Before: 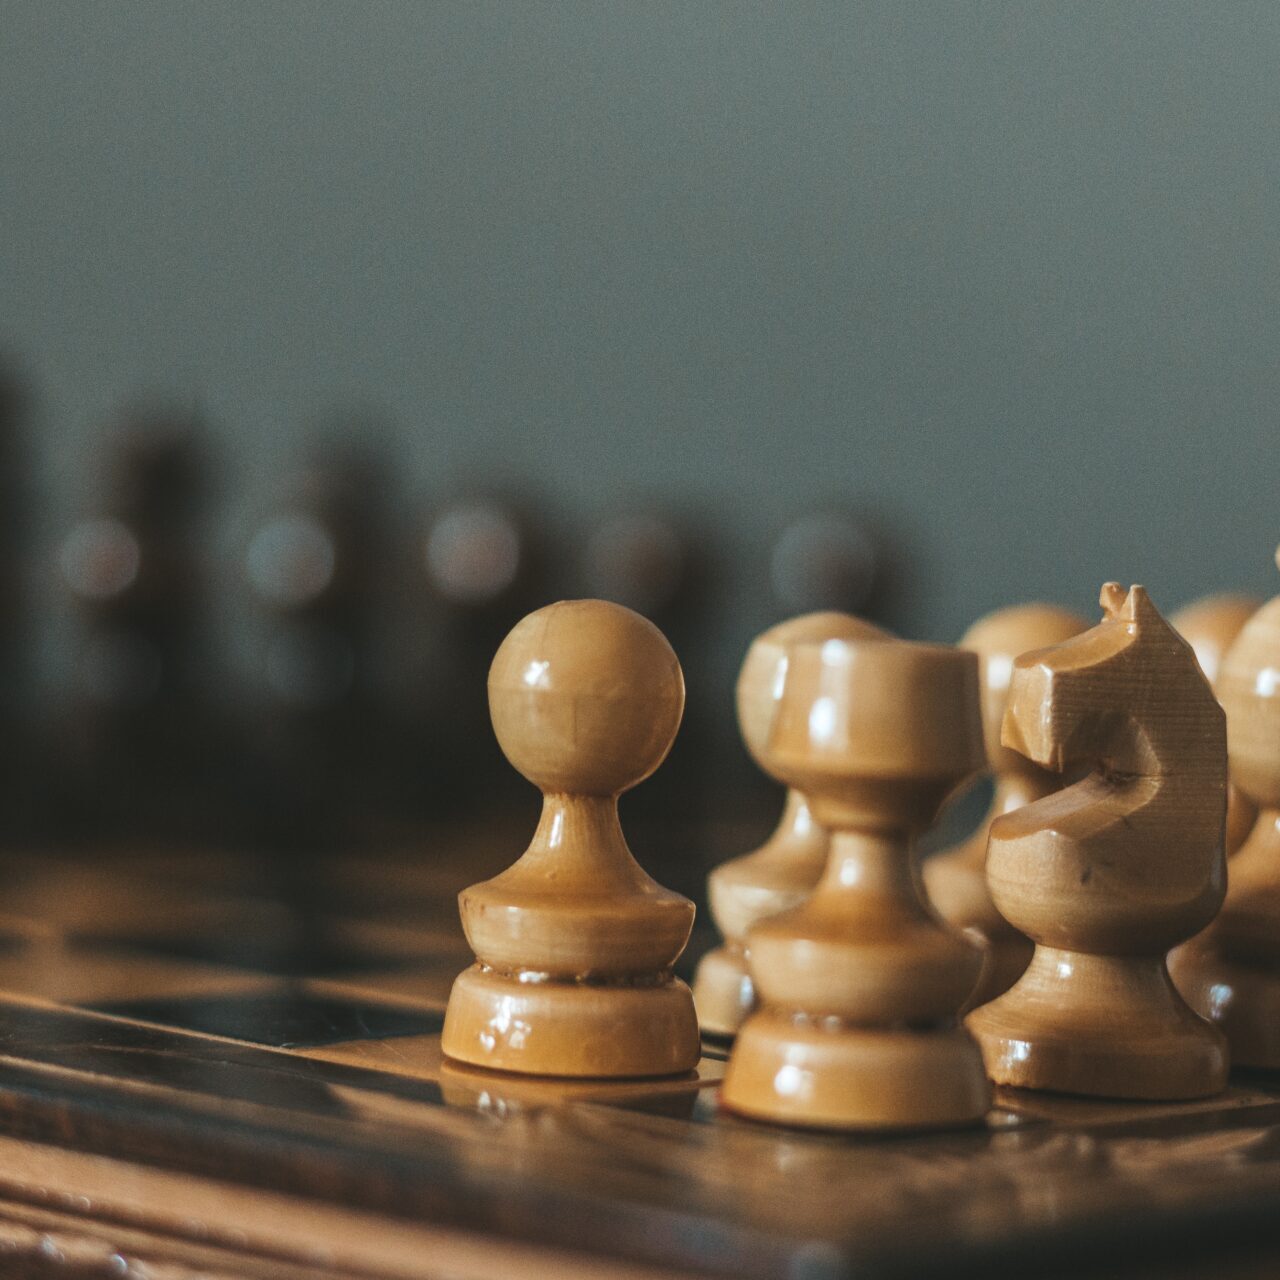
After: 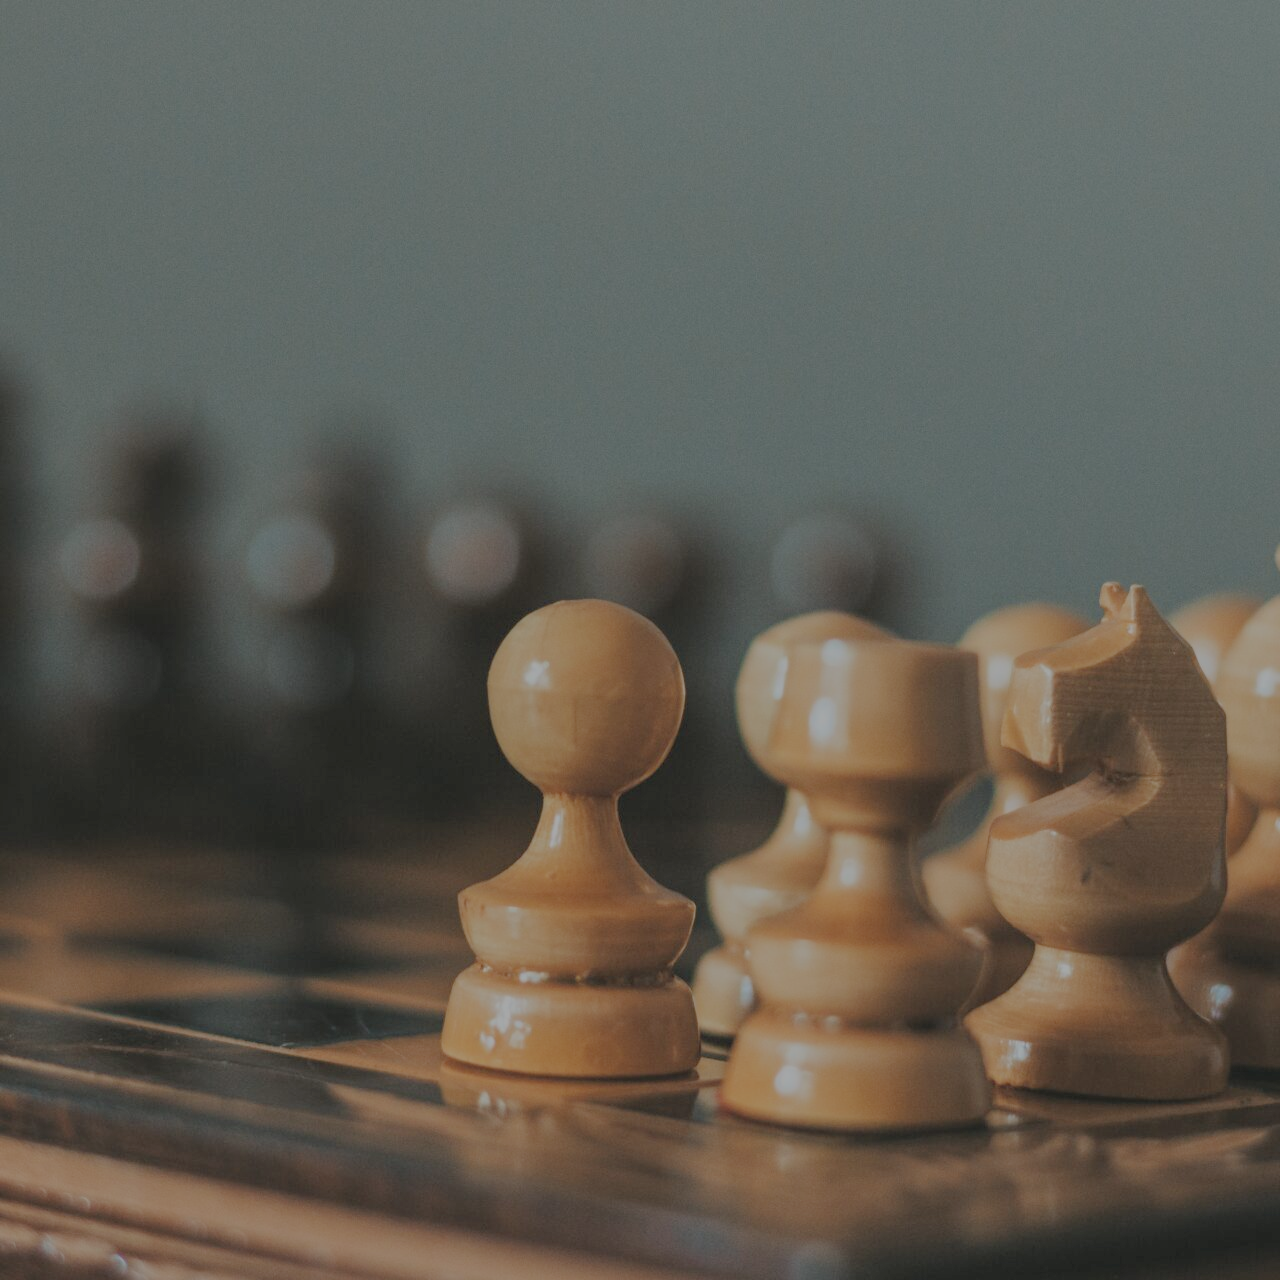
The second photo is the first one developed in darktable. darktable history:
filmic rgb: black relative exposure -7.99 EV, white relative exposure 8.01 EV, target black luminance 0%, hardness 2.51, latitude 75.98%, contrast 0.567, shadows ↔ highlights balance 0.016%
exposure: exposure -0.177 EV, compensate highlight preservation false
